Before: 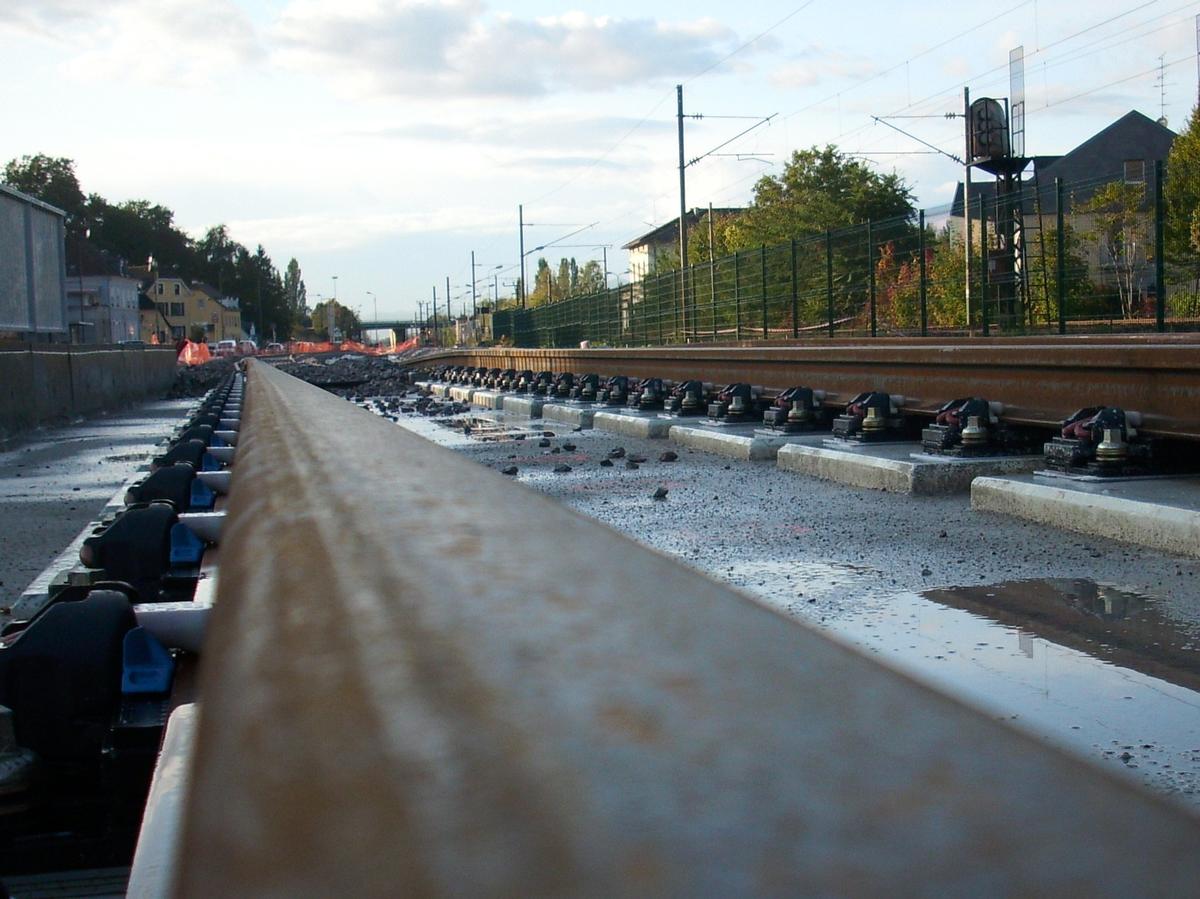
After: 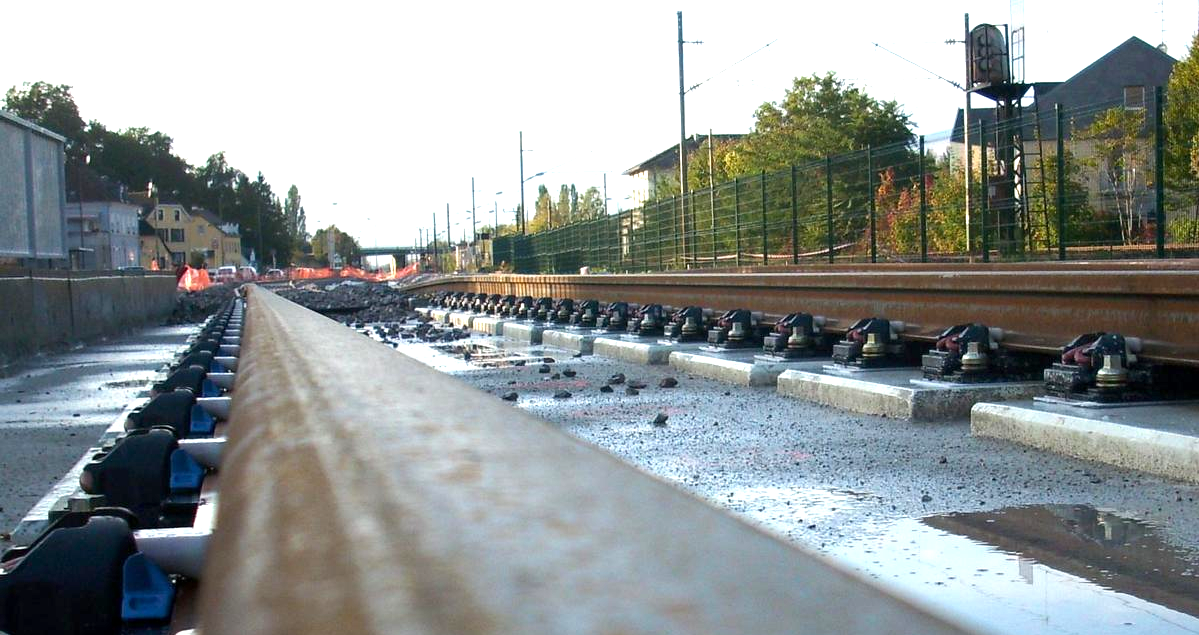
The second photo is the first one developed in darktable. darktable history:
crop and rotate: top 8.28%, bottom 21.014%
exposure: black level correction 0.001, exposure 0.964 EV, compensate highlight preservation false
